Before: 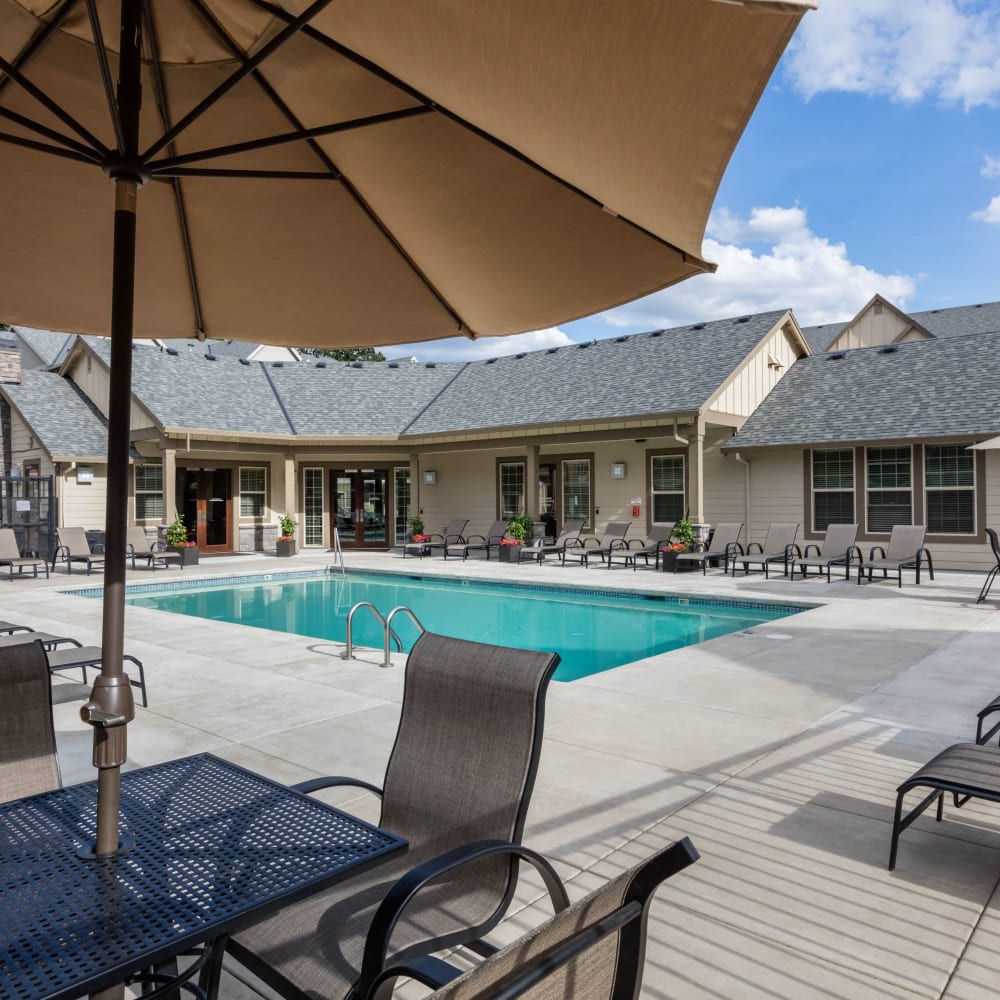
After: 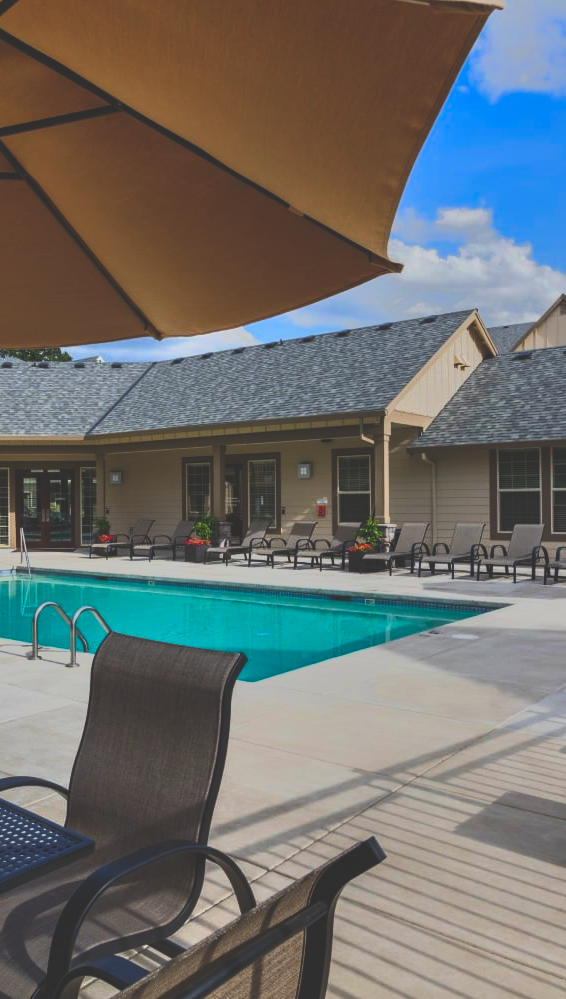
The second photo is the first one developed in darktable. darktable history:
color balance rgb: linear chroma grading › global chroma 15%, perceptual saturation grading › global saturation 30%
rgb curve: curves: ch0 [(0, 0.186) (0.314, 0.284) (0.775, 0.708) (1, 1)], compensate middle gray true, preserve colors none
tone equalizer: -7 EV -0.63 EV, -6 EV 1 EV, -5 EV -0.45 EV, -4 EV 0.43 EV, -3 EV 0.41 EV, -2 EV 0.15 EV, -1 EV -0.15 EV, +0 EV -0.39 EV, smoothing diameter 25%, edges refinement/feathering 10, preserve details guided filter
crop: left 31.458%, top 0%, right 11.876%
